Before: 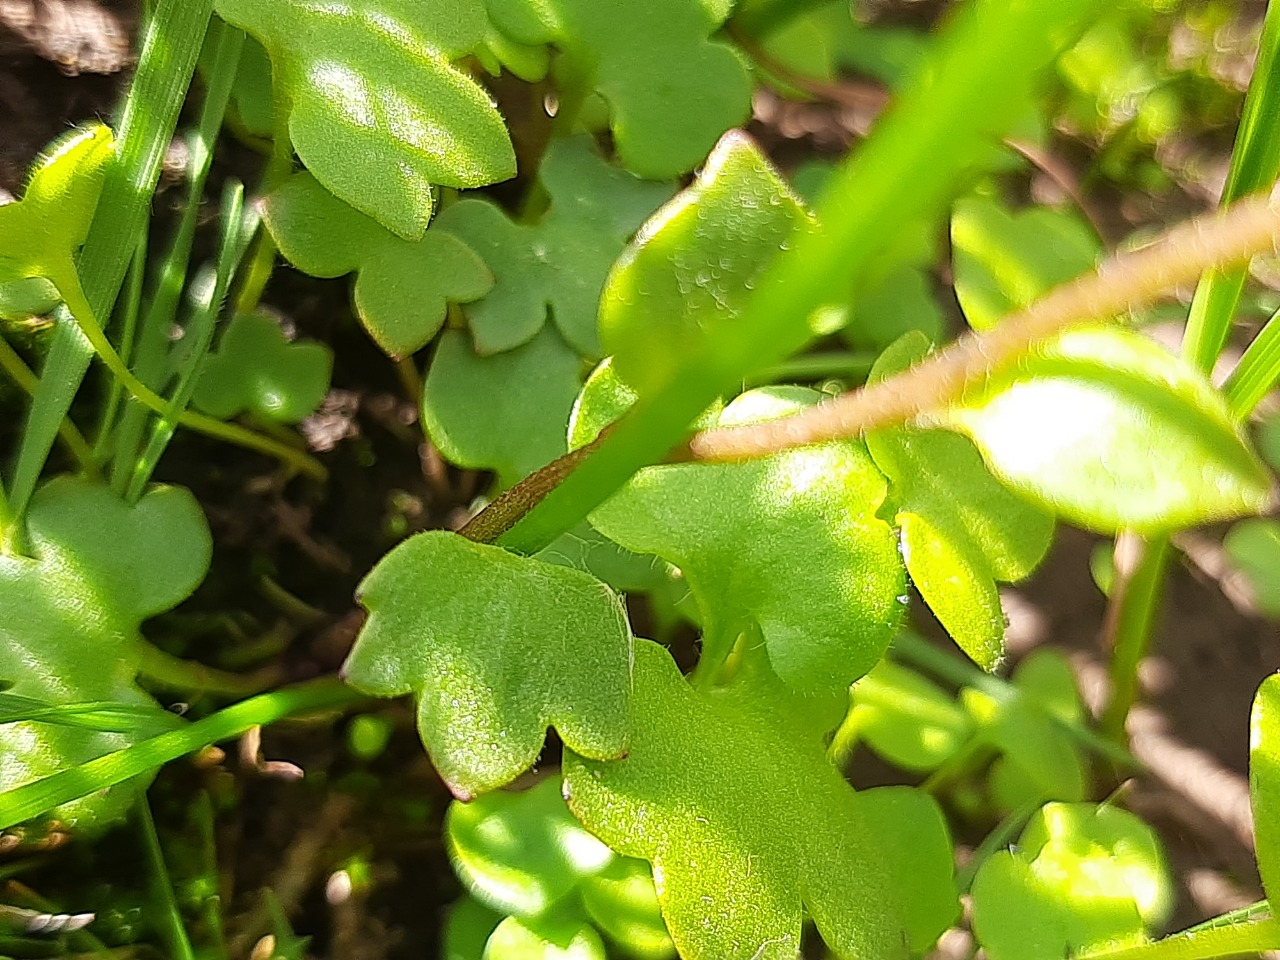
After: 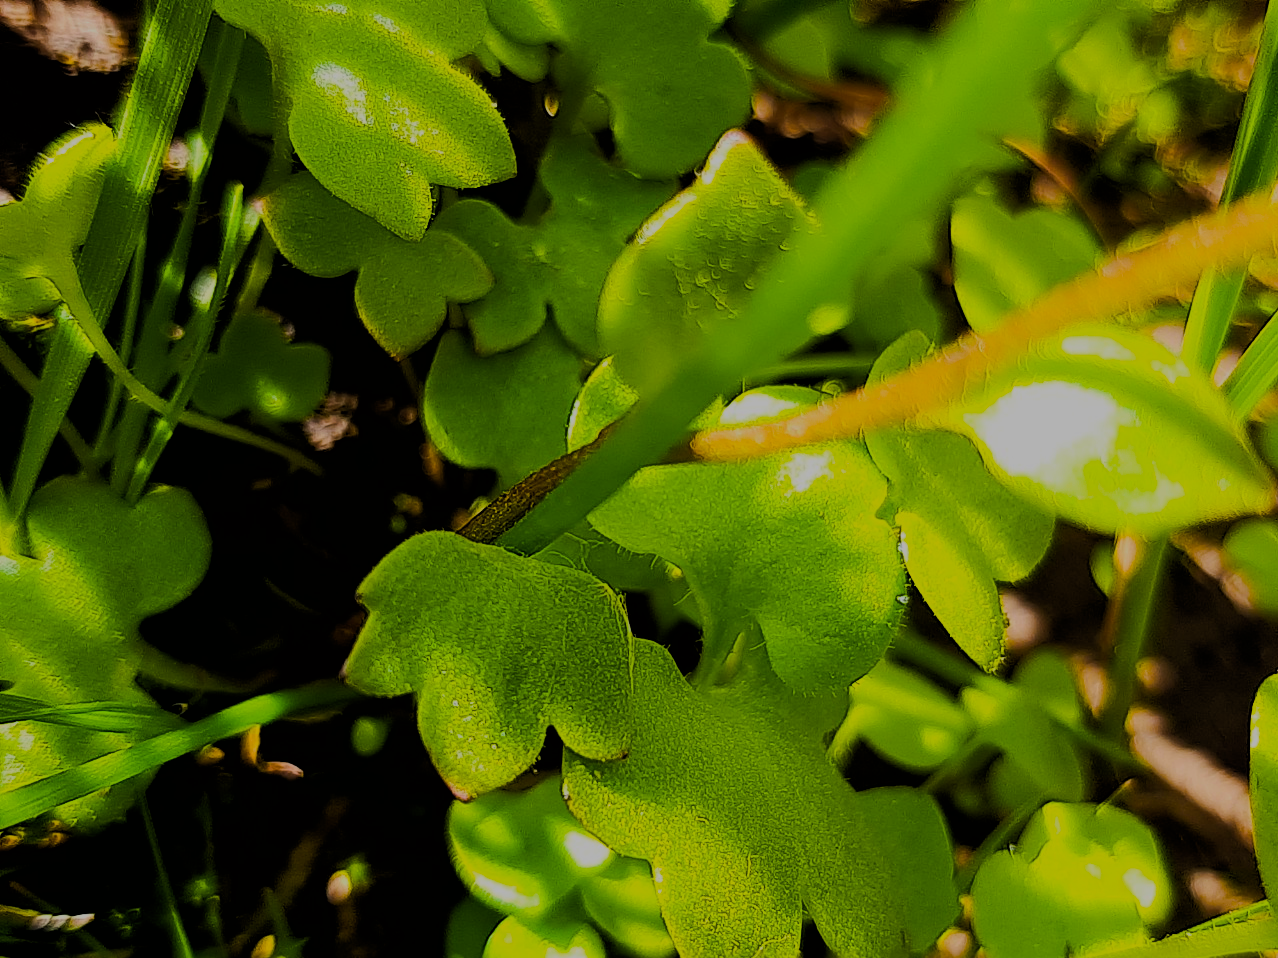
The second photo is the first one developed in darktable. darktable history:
color balance rgb: linear chroma grading › global chroma 40.15%, perceptual saturation grading › global saturation 60.58%, perceptual saturation grading › highlights 20.44%, perceptual saturation grading › shadows -50.36%, perceptual brilliance grading › highlights 2.19%, perceptual brilliance grading › mid-tones -50.36%, perceptual brilliance grading › shadows -50.36%
crop: top 0.05%, bottom 0.098%
filmic rgb: black relative exposure -4.42 EV, white relative exposure 6.58 EV, hardness 1.85, contrast 0.5
rotate and perspective: automatic cropping original format, crop left 0, crop top 0
